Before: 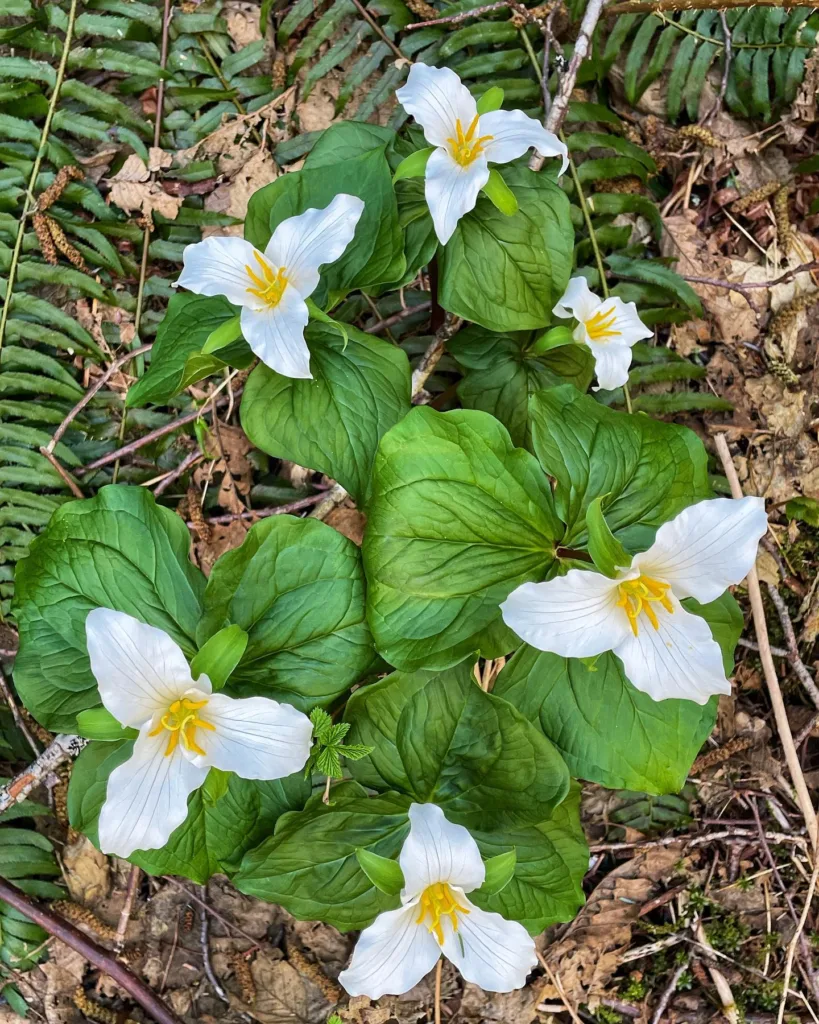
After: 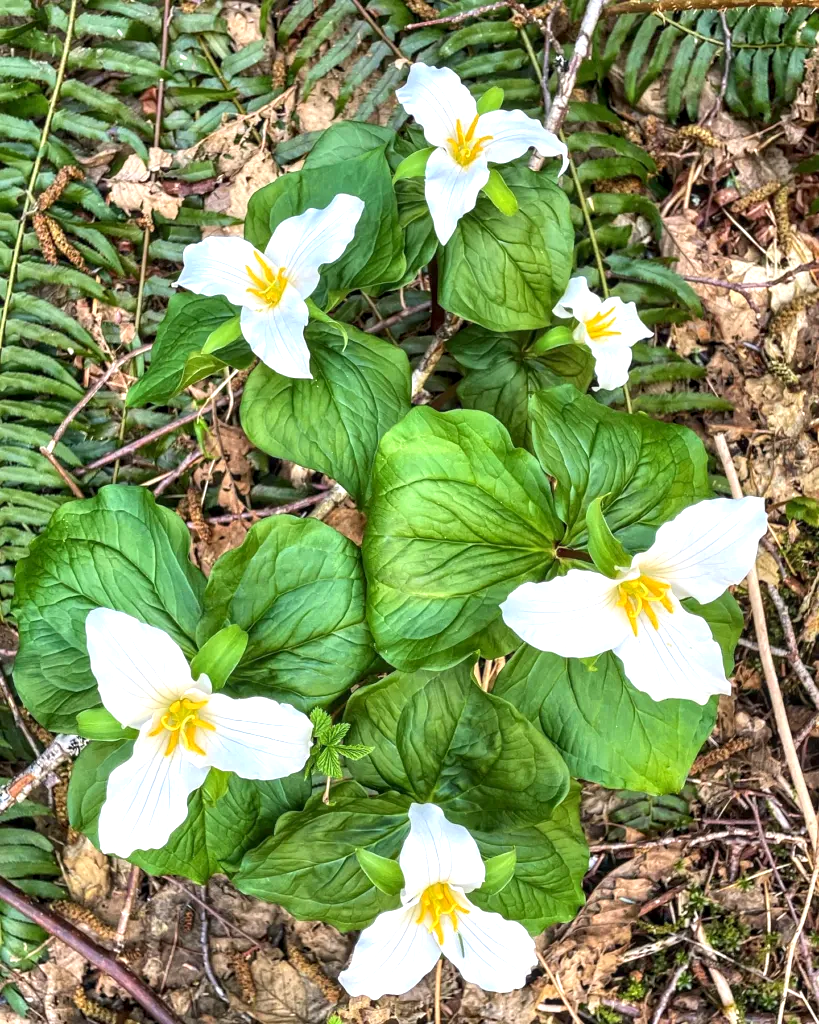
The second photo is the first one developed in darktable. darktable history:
local contrast: on, module defaults
exposure: exposure 0.654 EV, compensate exposure bias true, compensate highlight preservation false
